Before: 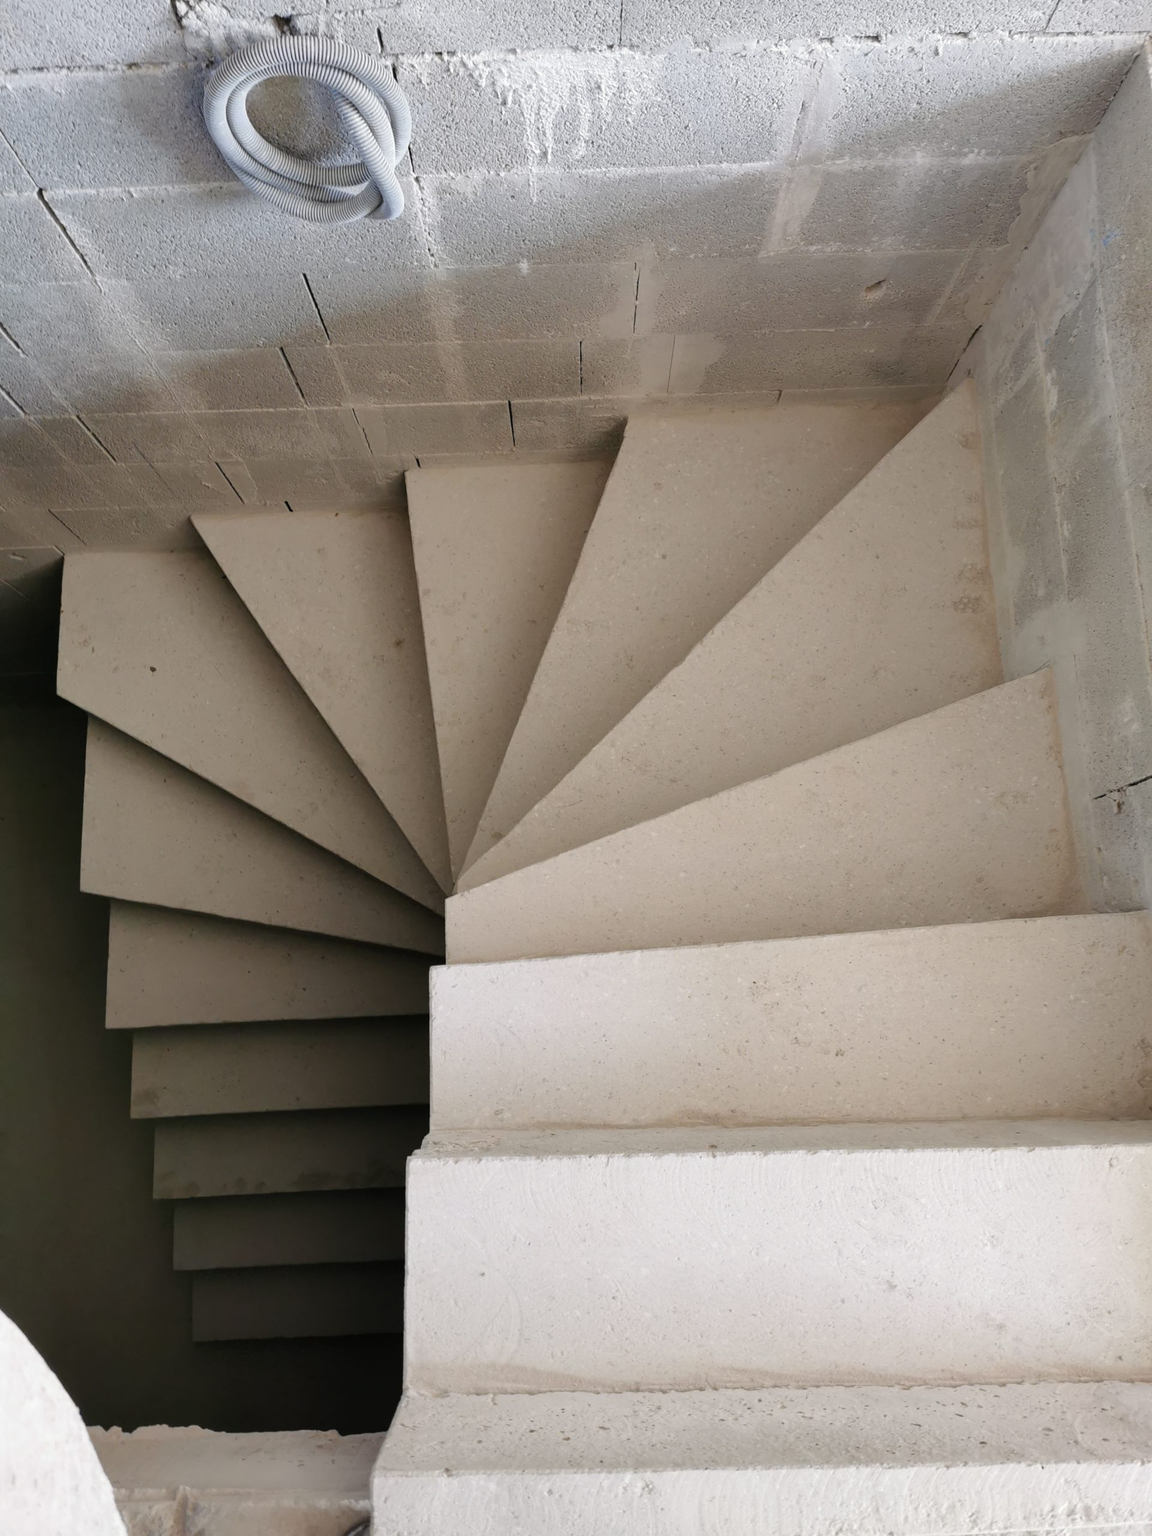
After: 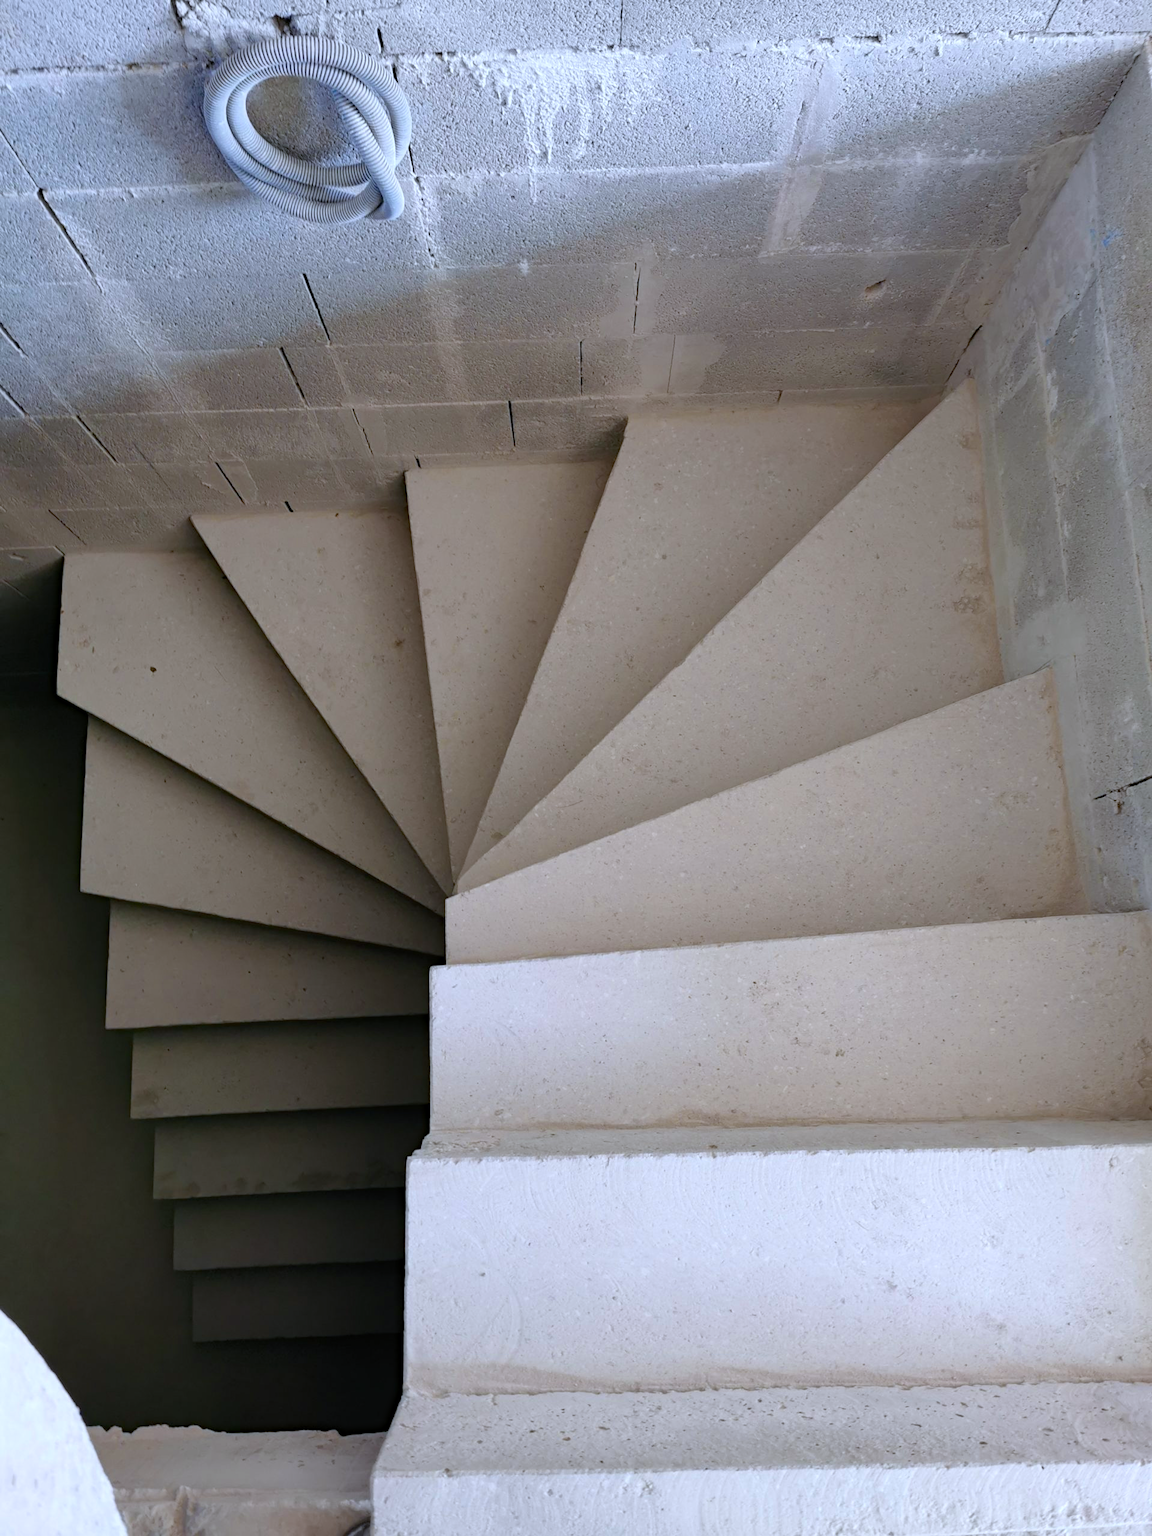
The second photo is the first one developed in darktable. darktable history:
haze removal: compatibility mode true, adaptive false
color calibration: output R [0.994, 0.059, -0.119, 0], output G [-0.036, 1.09, -0.119, 0], output B [0.078, -0.108, 0.961, 0], illuminant as shot in camera, x 0.37, y 0.382, temperature 4320.4 K
color zones: curves: ch0 [(0.068, 0.464) (0.25, 0.5) (0.48, 0.508) (0.75, 0.536) (0.886, 0.476) (0.967, 0.456)]; ch1 [(0.066, 0.456) (0.25, 0.5) (0.616, 0.508) (0.746, 0.56) (0.934, 0.444)]
